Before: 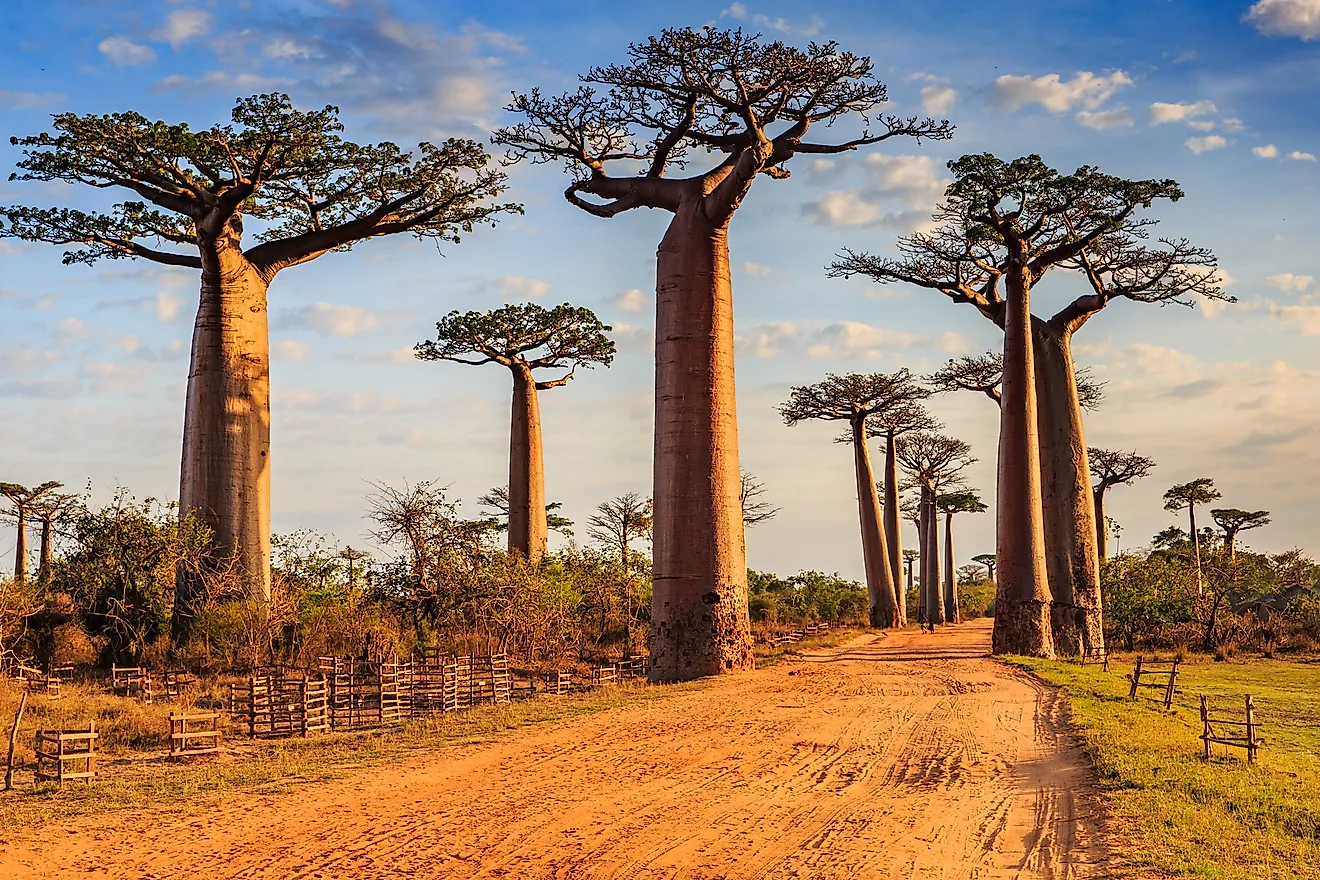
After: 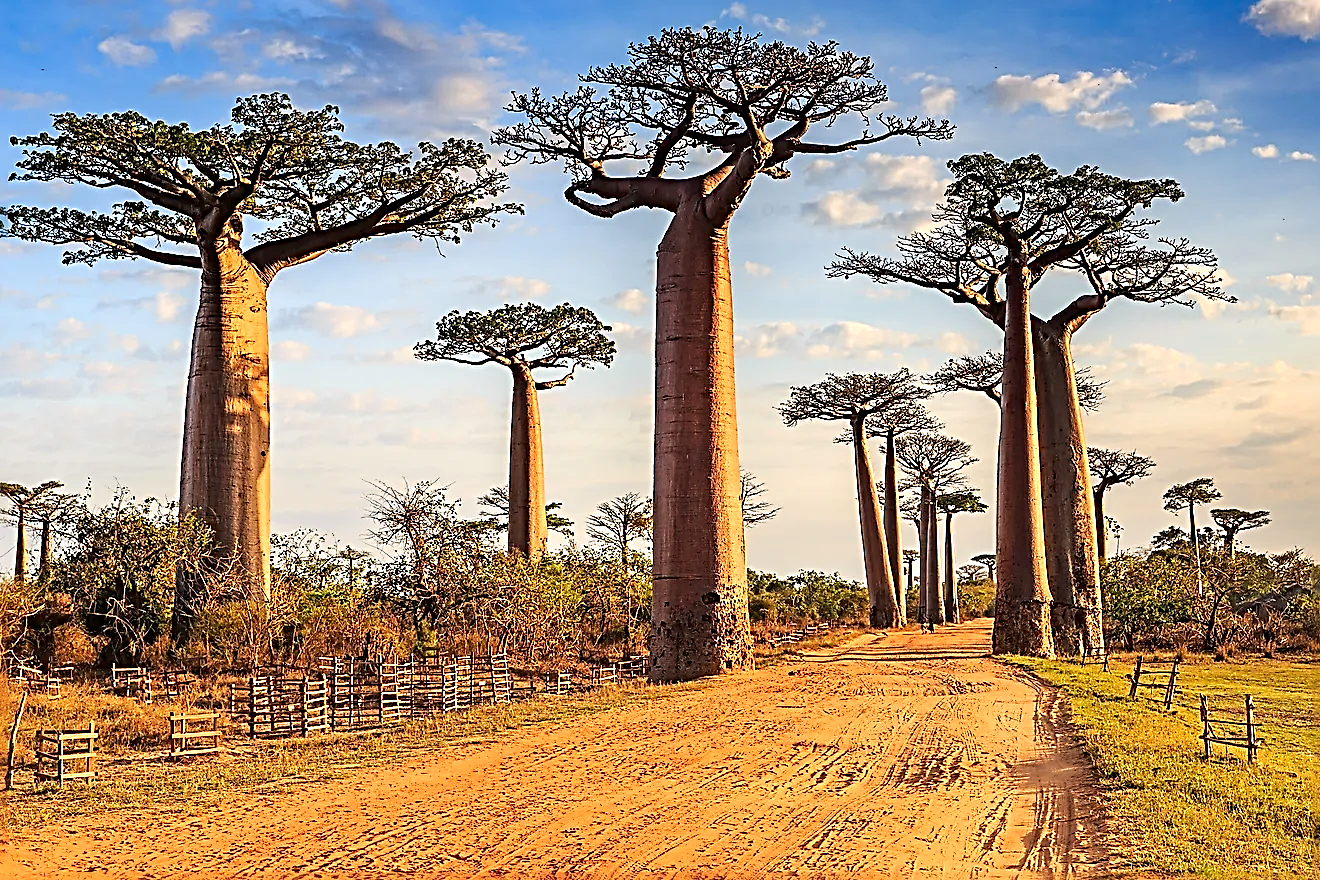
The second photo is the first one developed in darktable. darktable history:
sharpen: radius 3.056, amount 0.775
exposure: exposure 0.362 EV, compensate exposure bias true, compensate highlight preservation false
